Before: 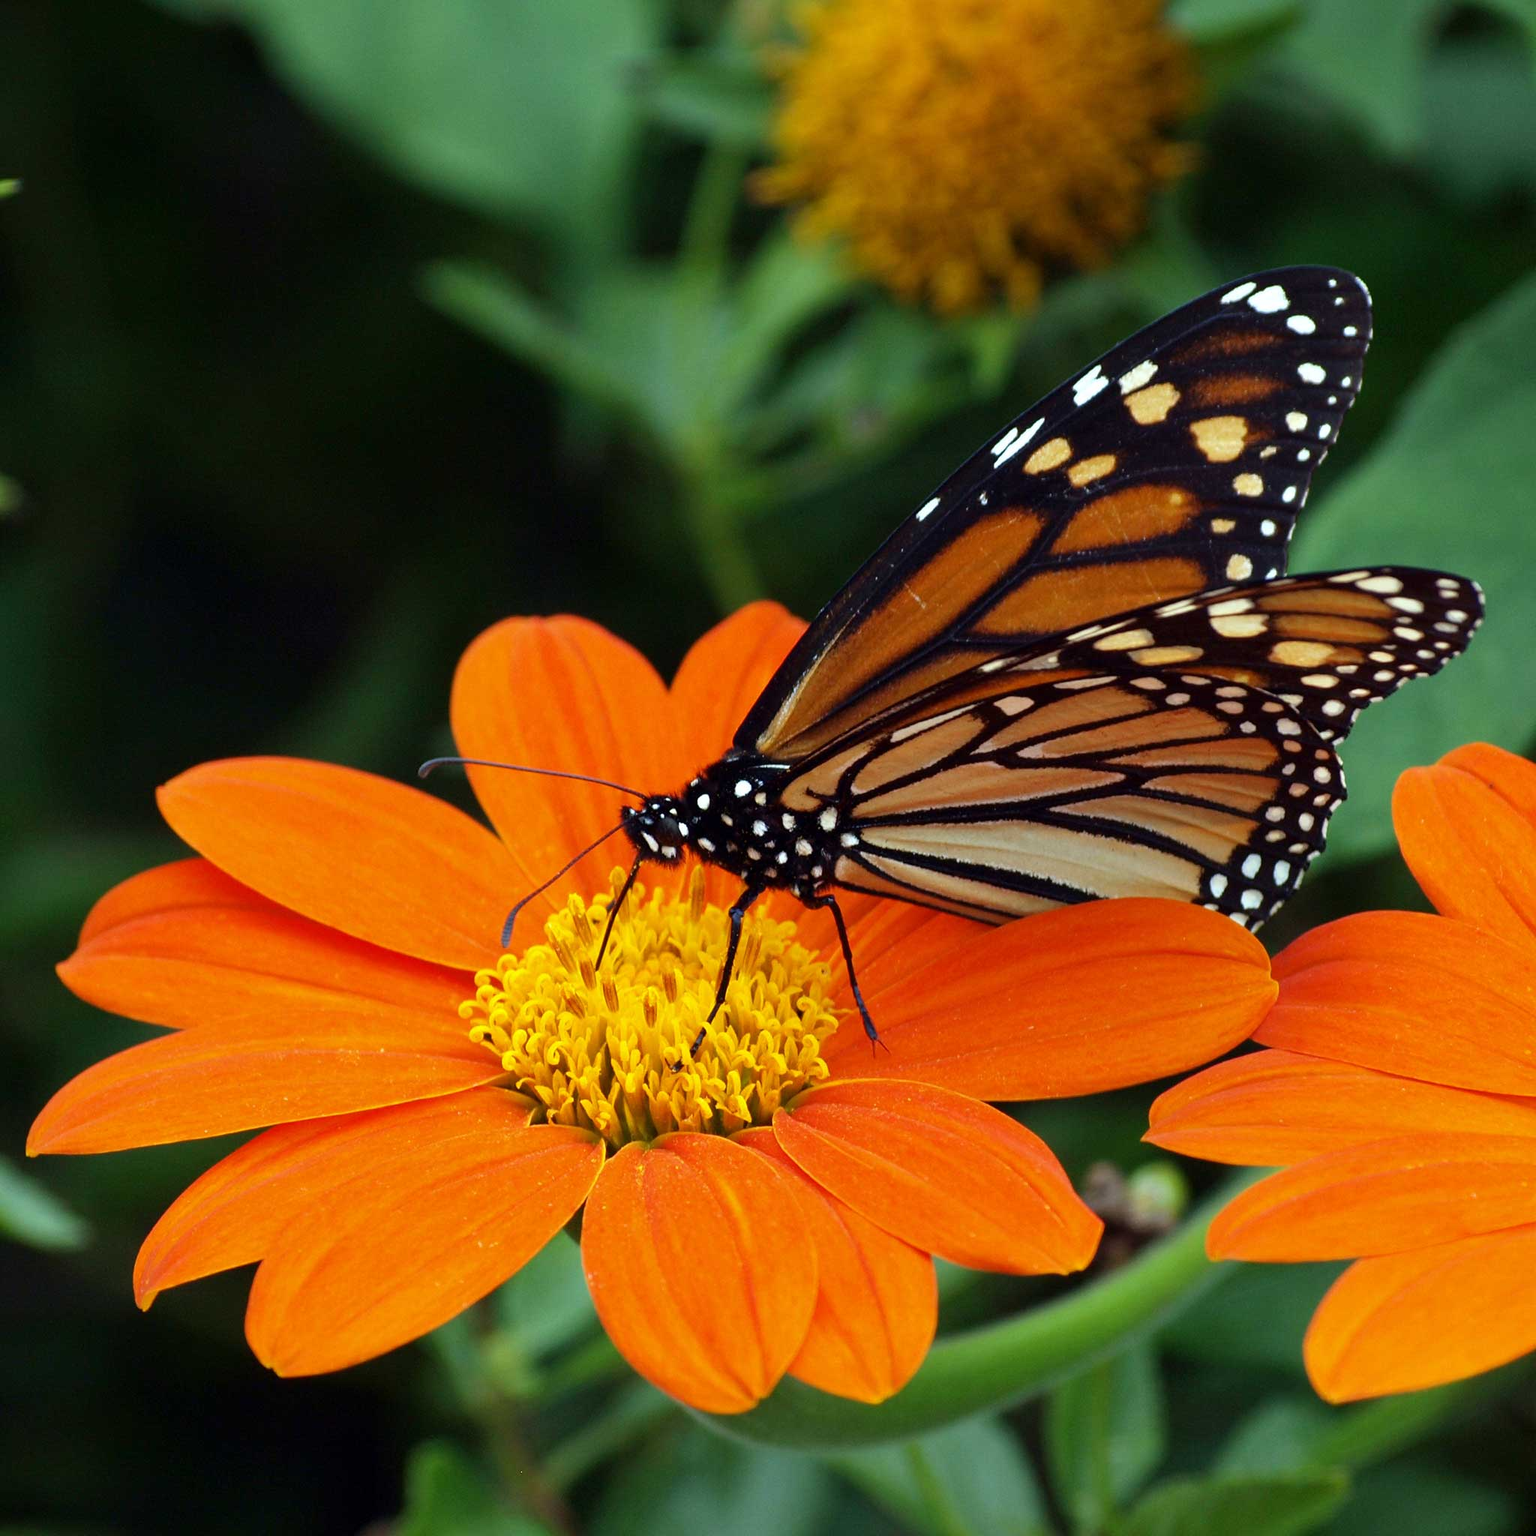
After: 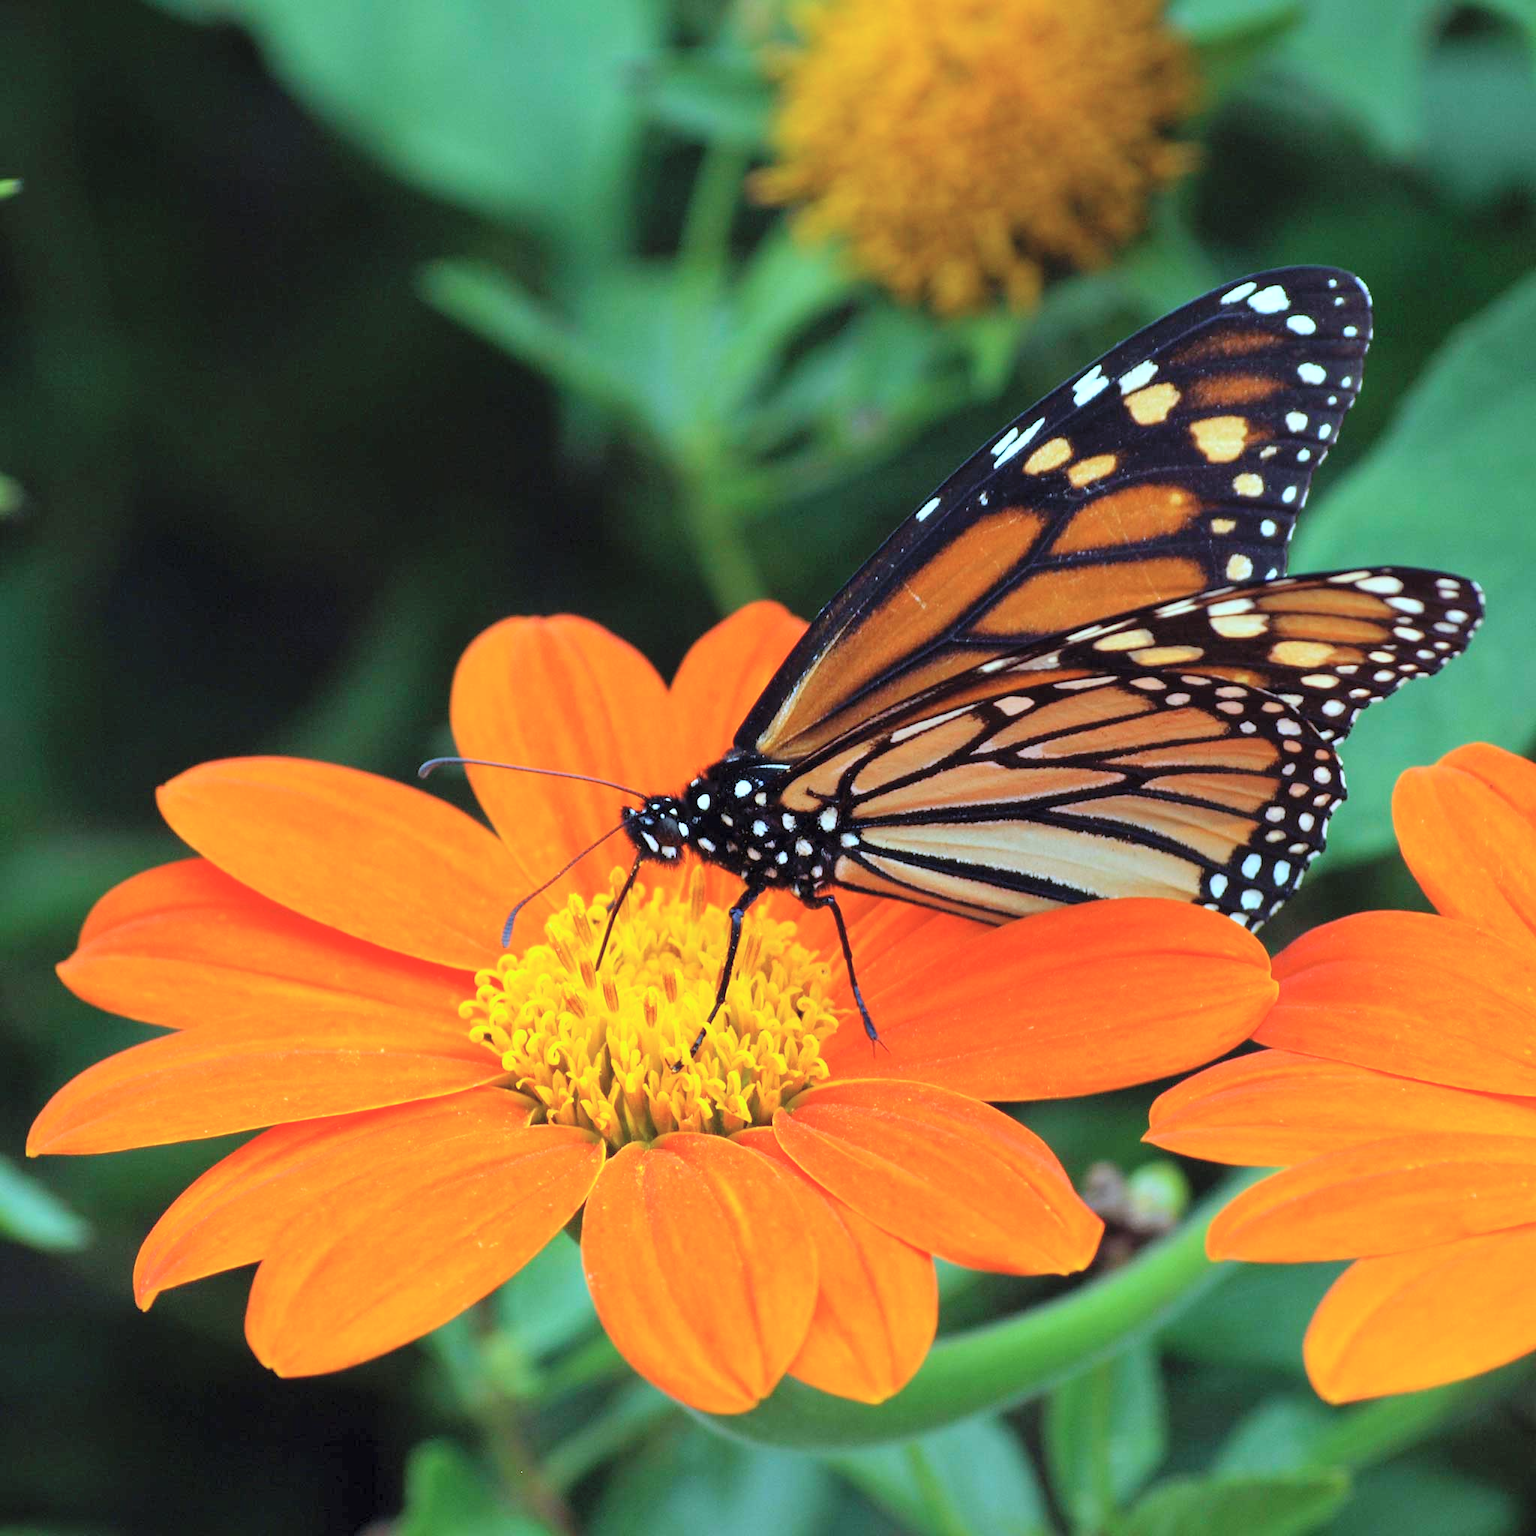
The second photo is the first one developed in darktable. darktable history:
color calibration: x 0.38, y 0.39, temperature 4086.04 K
contrast brightness saturation: contrast 0.1, brightness 0.3, saturation 0.14
